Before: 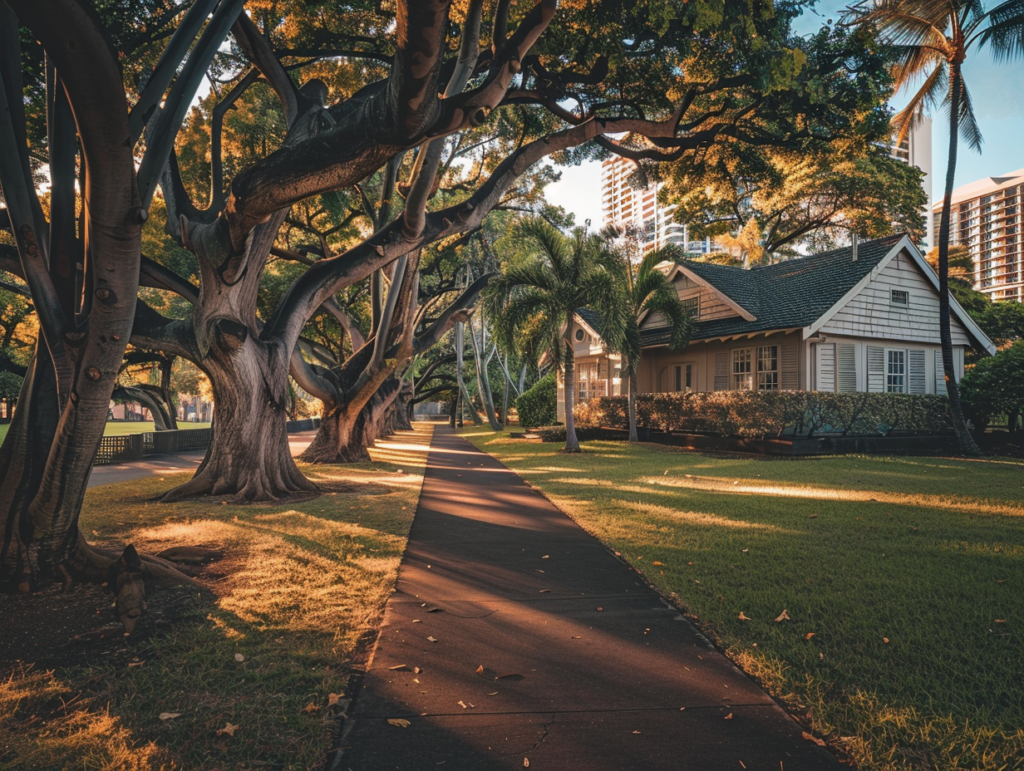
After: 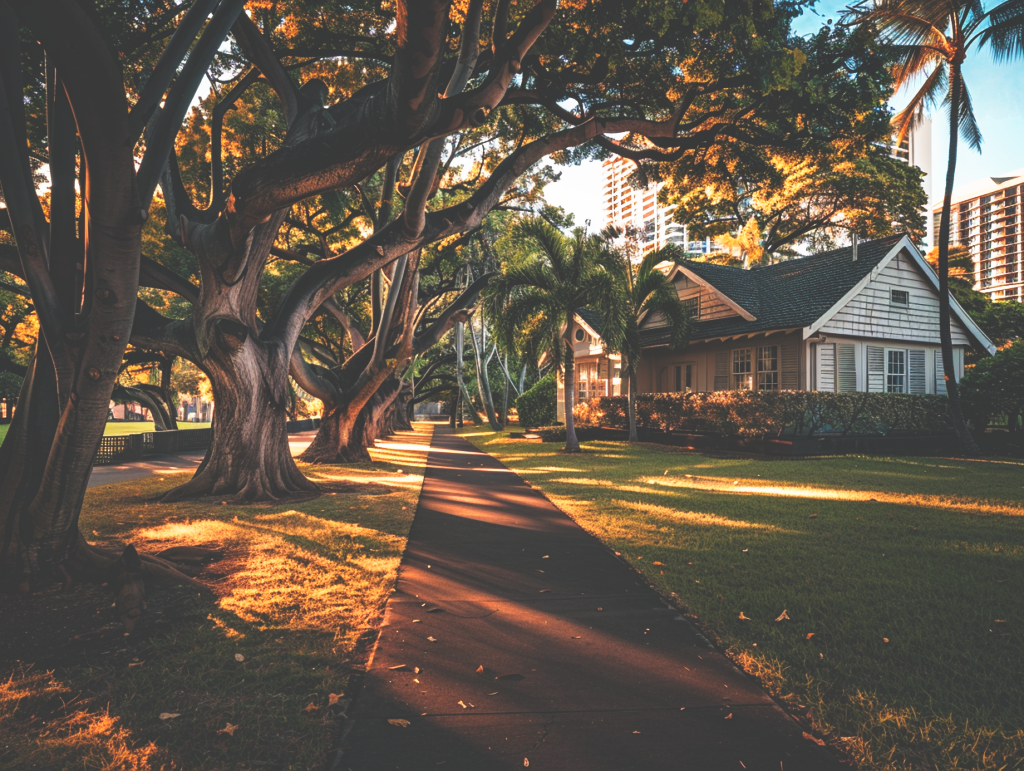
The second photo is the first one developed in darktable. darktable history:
base curve: curves: ch0 [(0, 0.036) (0.007, 0.037) (0.604, 0.887) (1, 1)], preserve colors none
rgb levels: preserve colors max RGB
